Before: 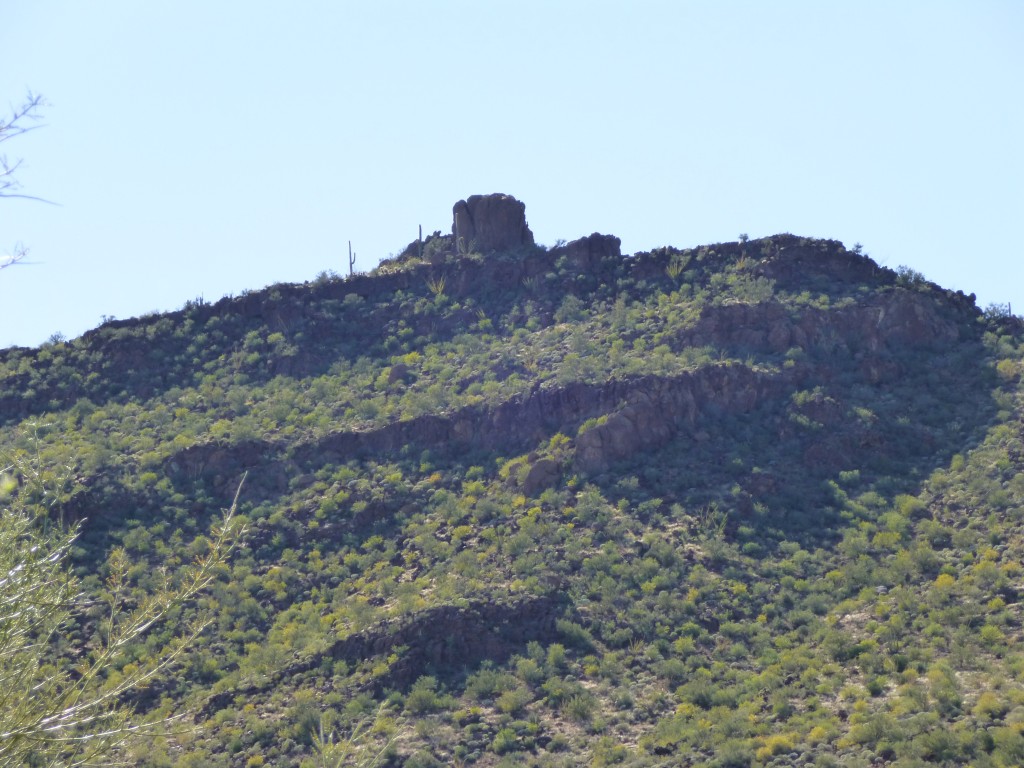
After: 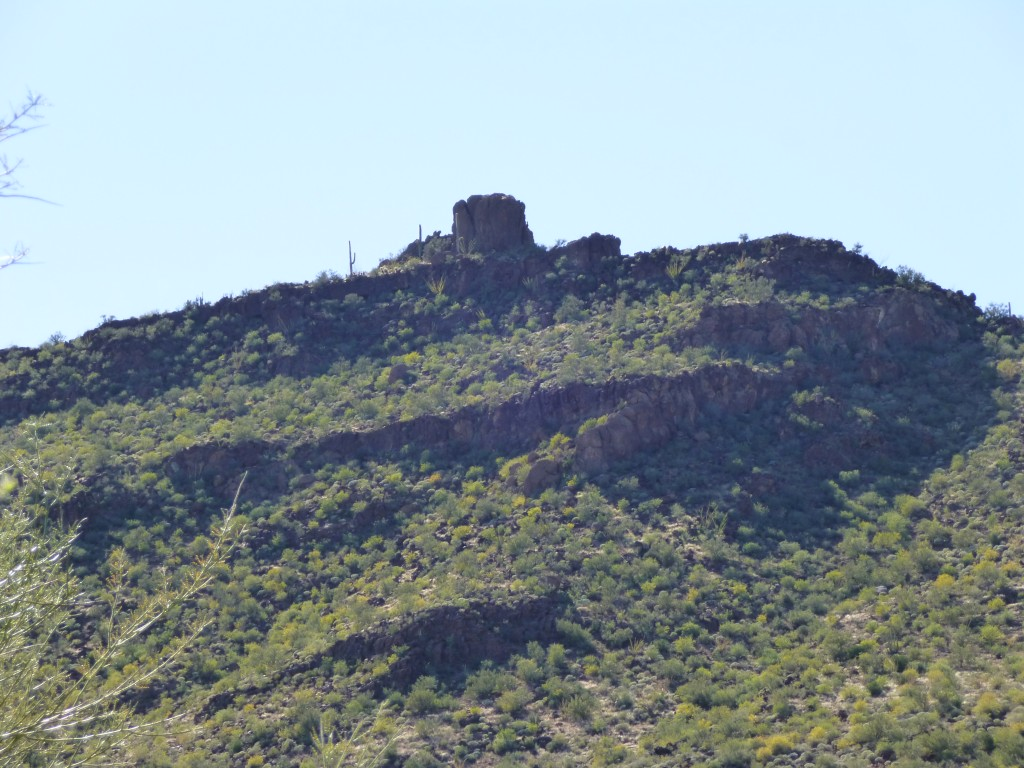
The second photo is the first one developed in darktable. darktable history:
contrast brightness saturation: contrast 0.083, saturation 0.016
